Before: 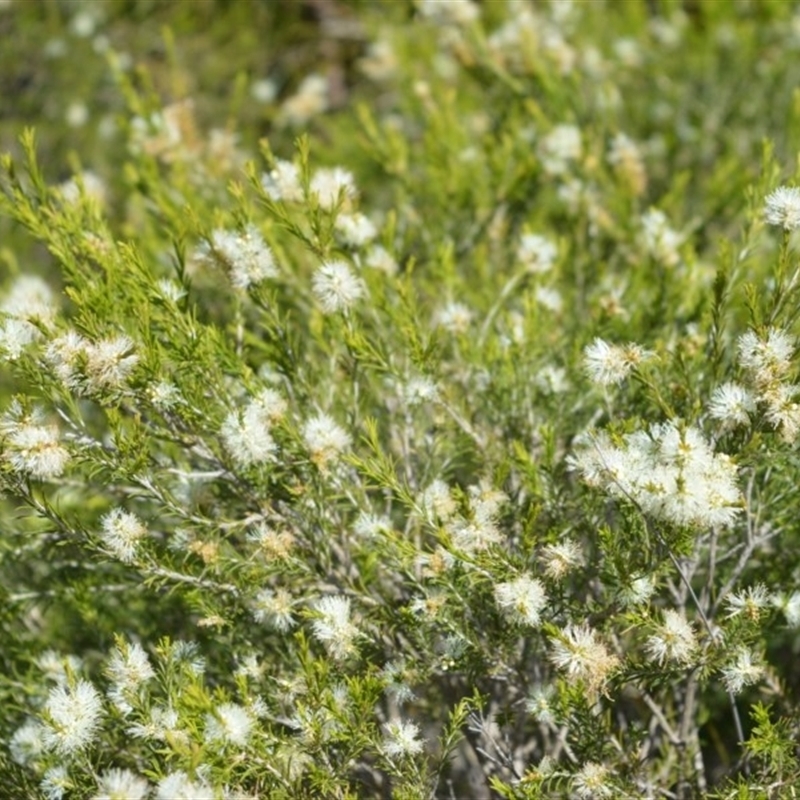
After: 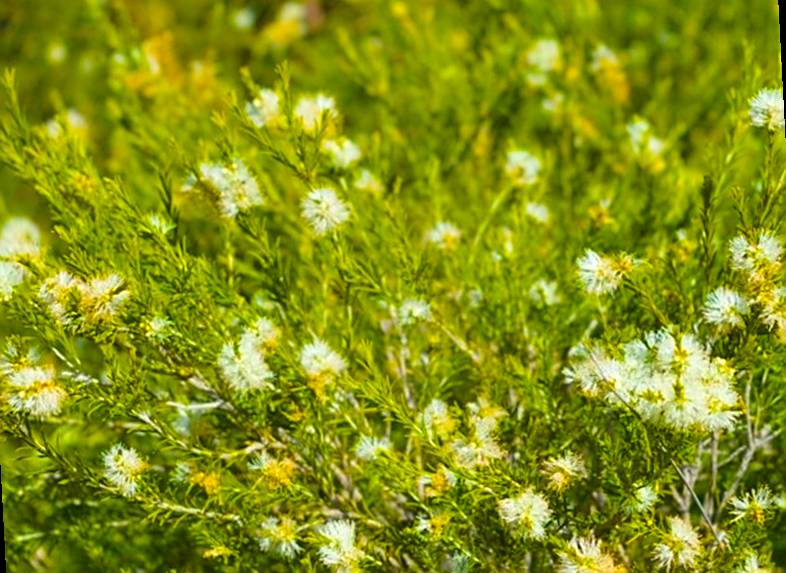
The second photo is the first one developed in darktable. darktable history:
crop and rotate: top 5.667%, bottom 14.937%
color balance rgb: linear chroma grading › global chroma 42%, perceptual saturation grading › global saturation 42%, global vibrance 33%
color correction: saturation 1.11
sharpen: on, module defaults
rotate and perspective: rotation -3°, crop left 0.031, crop right 0.968, crop top 0.07, crop bottom 0.93
